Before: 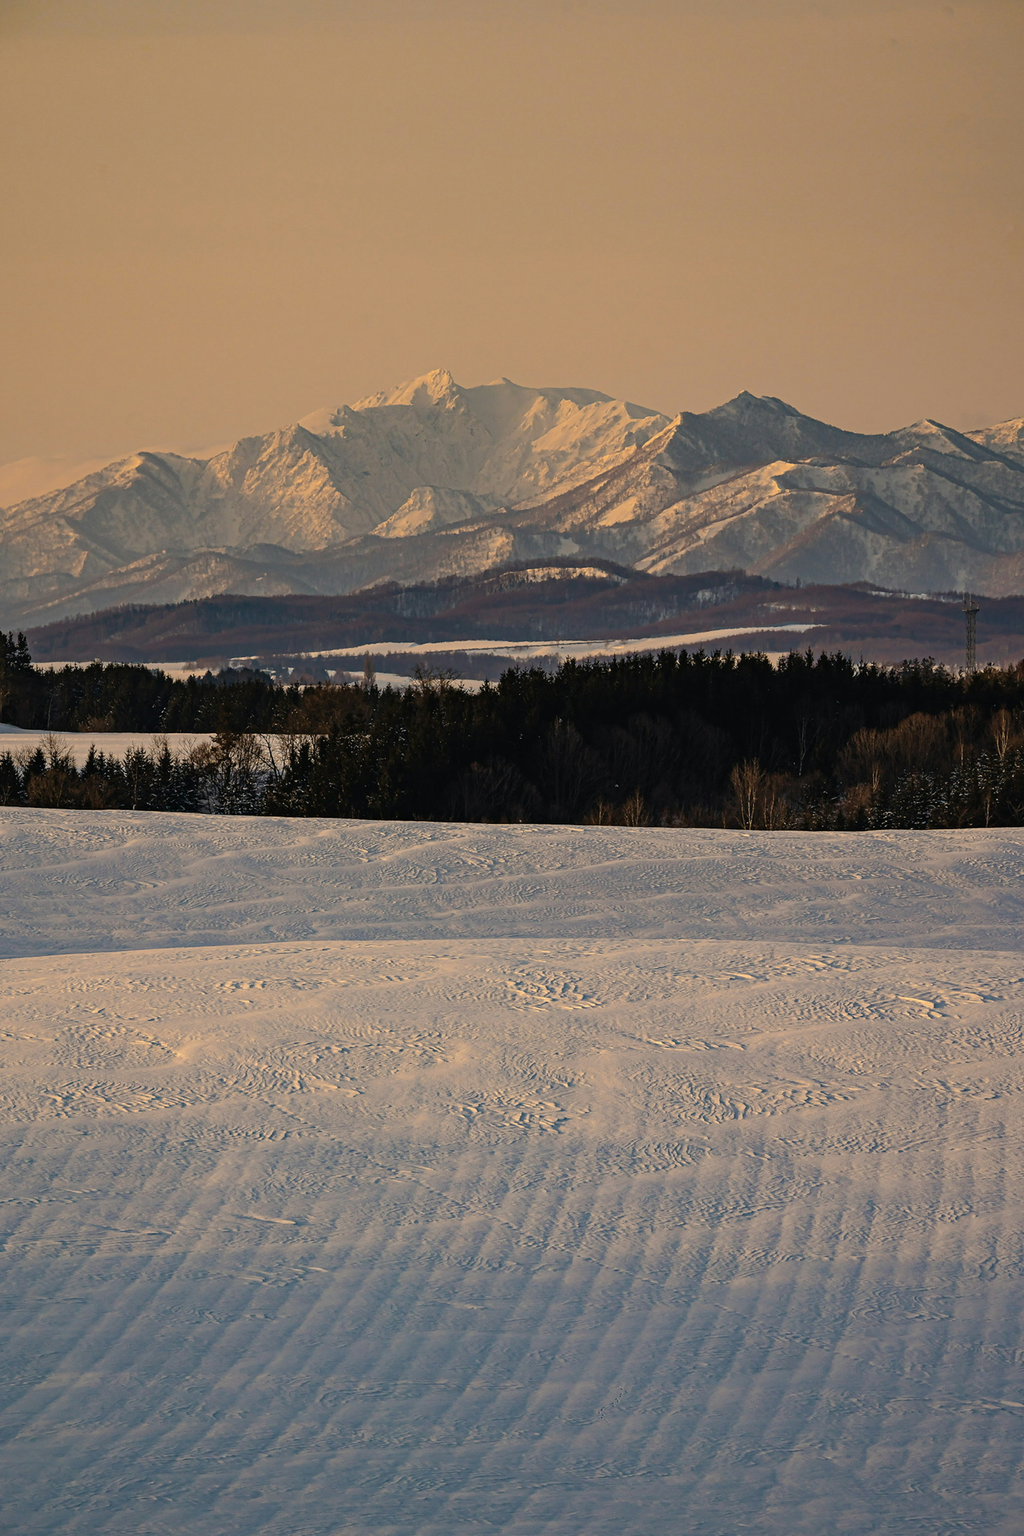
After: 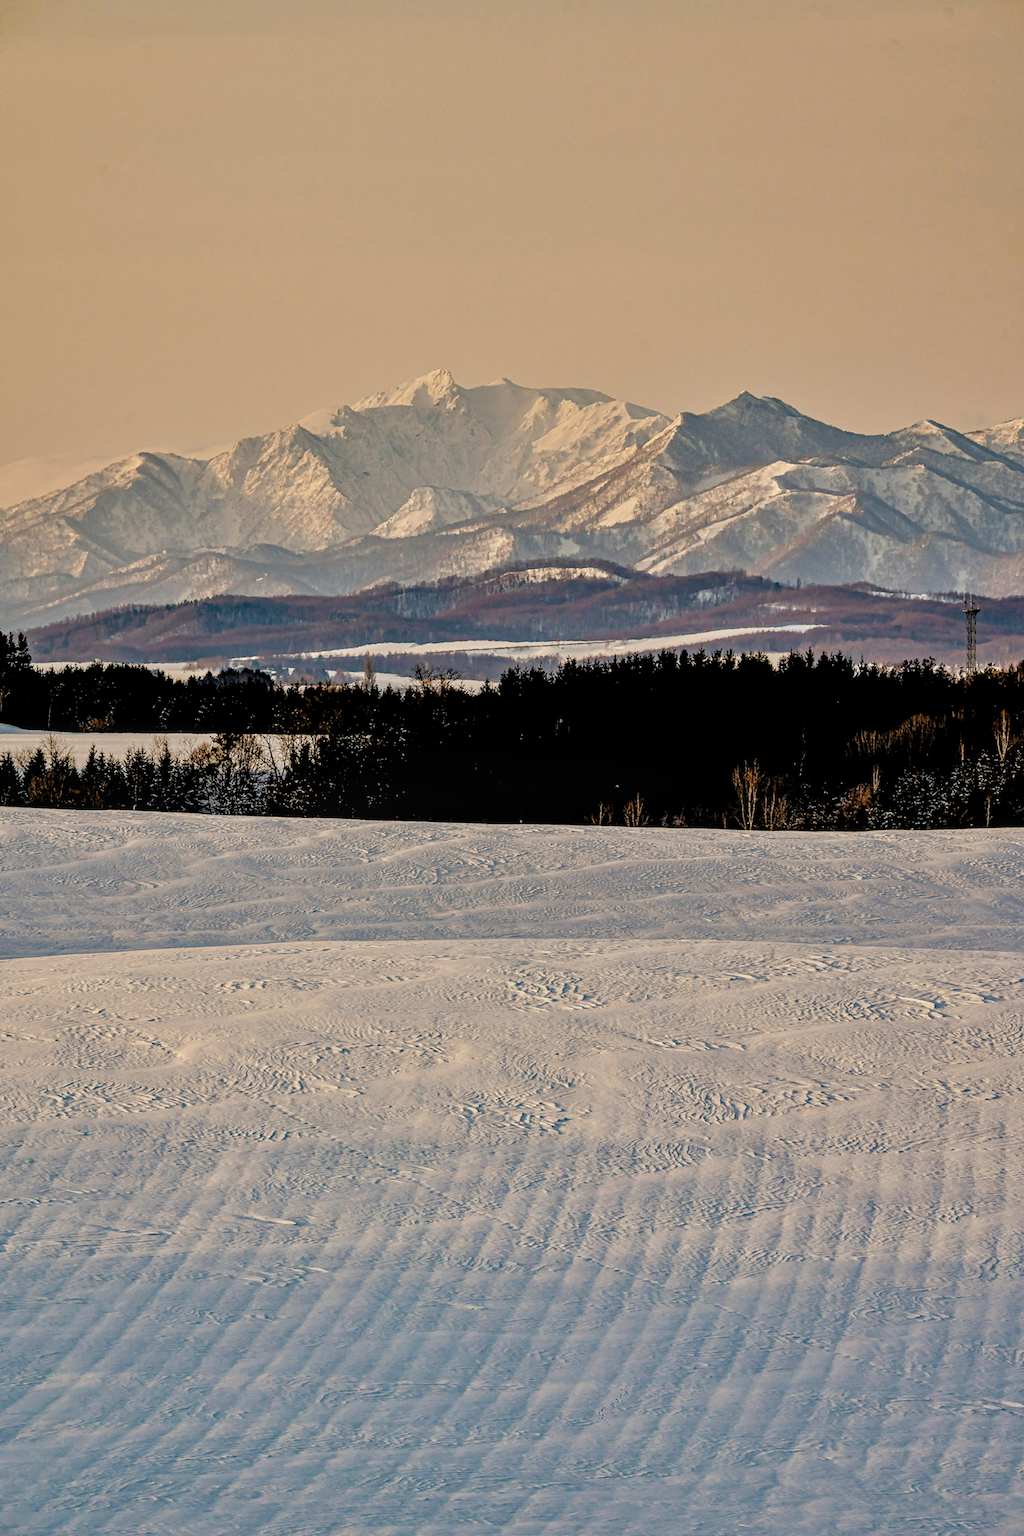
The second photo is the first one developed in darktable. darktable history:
filmic rgb: black relative exposure -3.81 EV, white relative exposure 3.49 EV, hardness 2.57, contrast 1.102, preserve chrominance no, color science v4 (2020), type of noise poissonian
local contrast: on, module defaults
tone equalizer: -7 EV 0.157 EV, -6 EV 0.64 EV, -5 EV 1.14 EV, -4 EV 1.37 EV, -3 EV 1.13 EV, -2 EV 0.6 EV, -1 EV 0.151 EV, mask exposure compensation -0.512 EV
